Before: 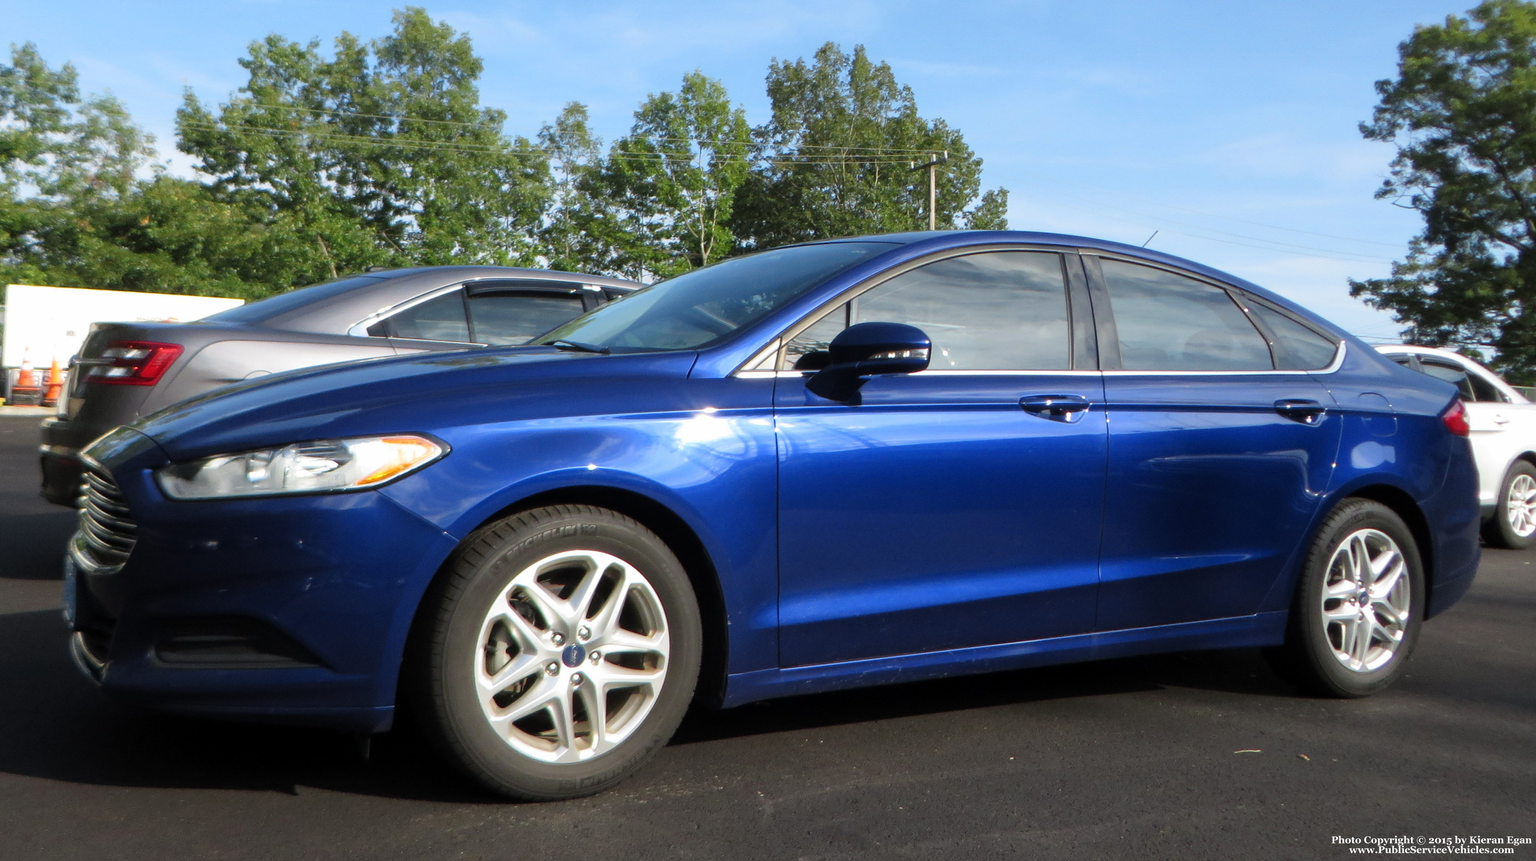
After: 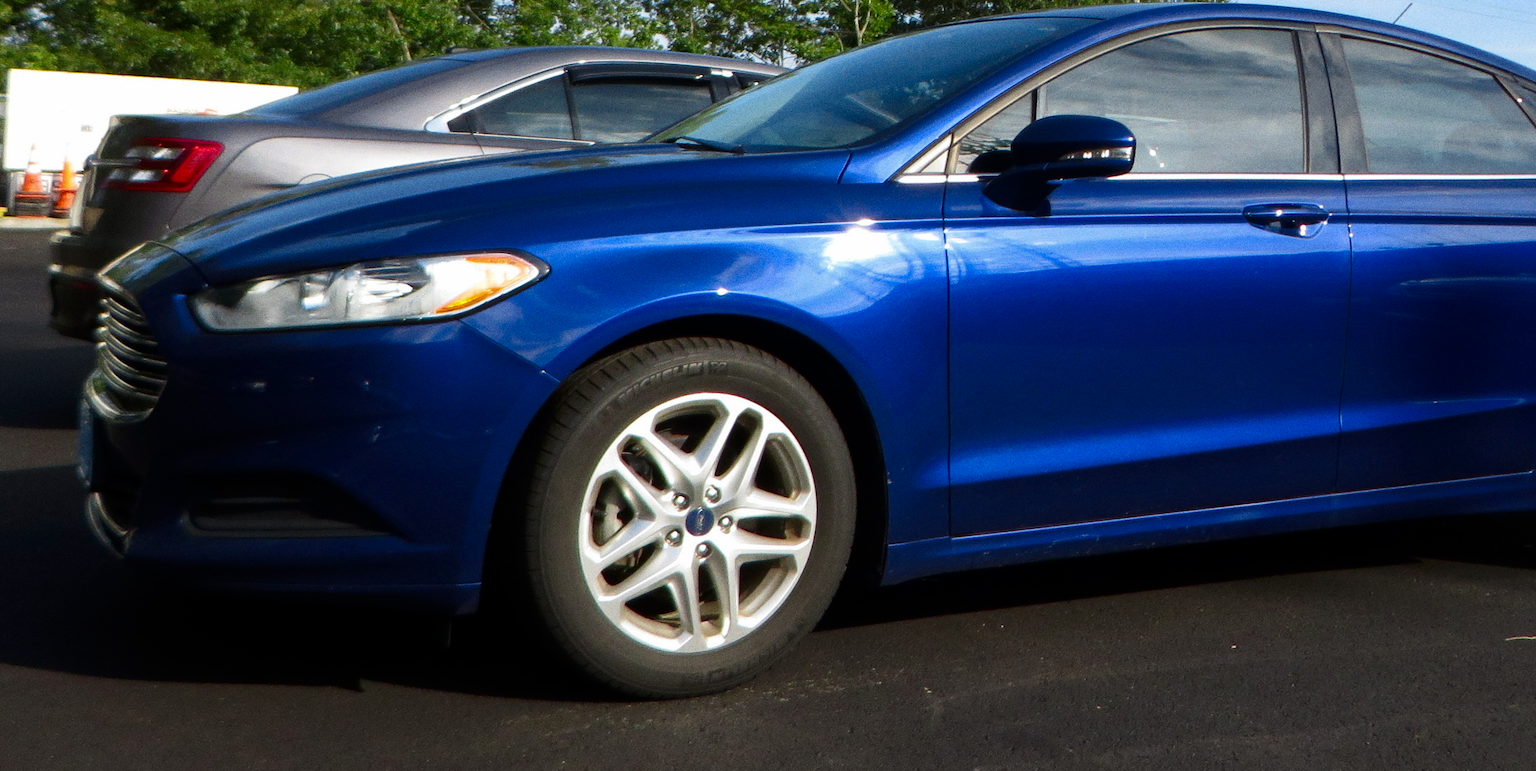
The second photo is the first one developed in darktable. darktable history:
crop: top 26.531%, right 17.959%
contrast brightness saturation: contrast 0.07, brightness -0.14, saturation 0.11
grain: coarseness 0.09 ISO, strength 40%
